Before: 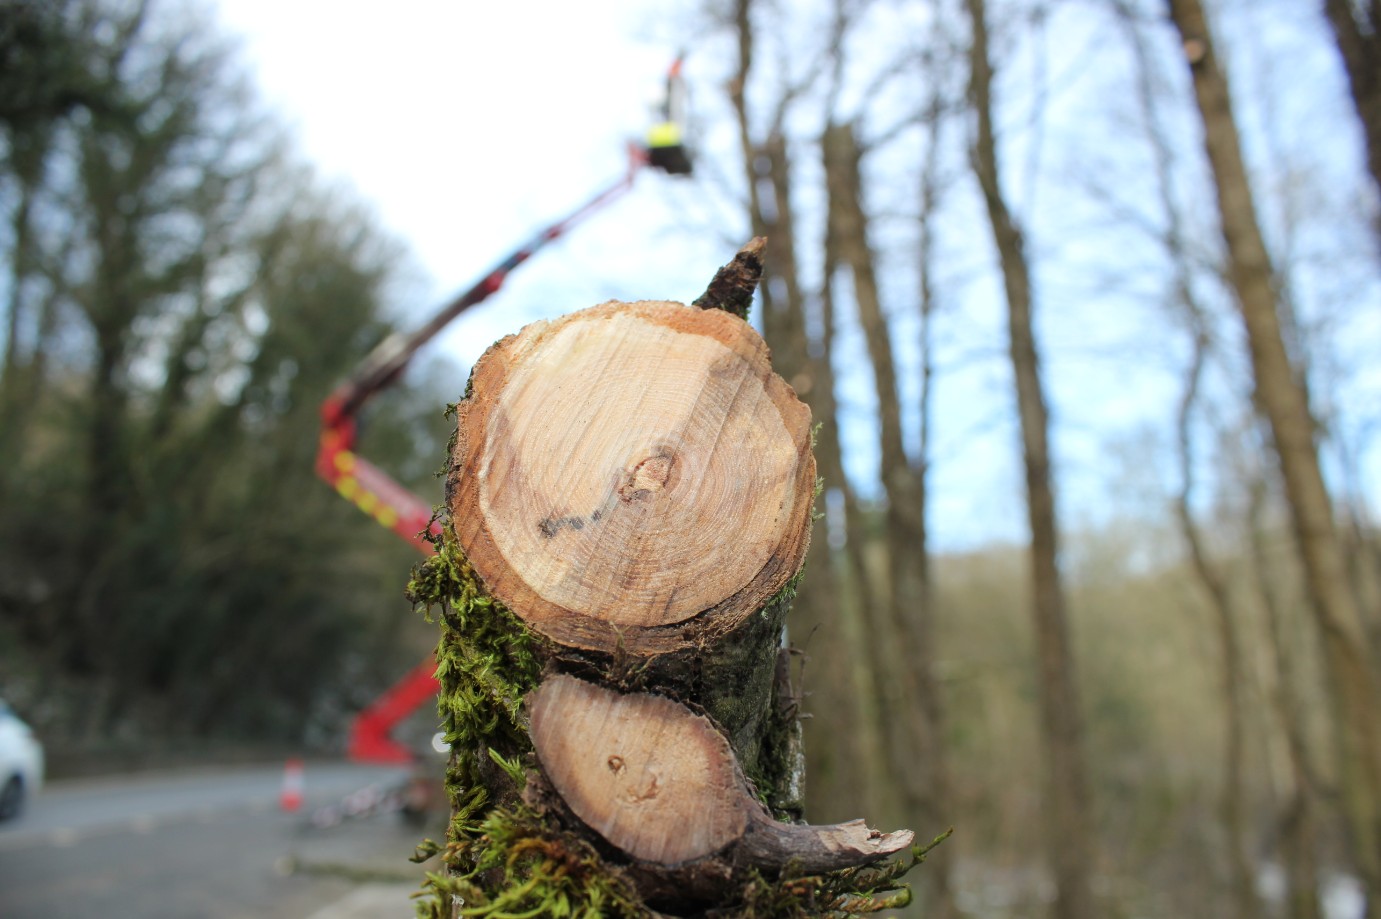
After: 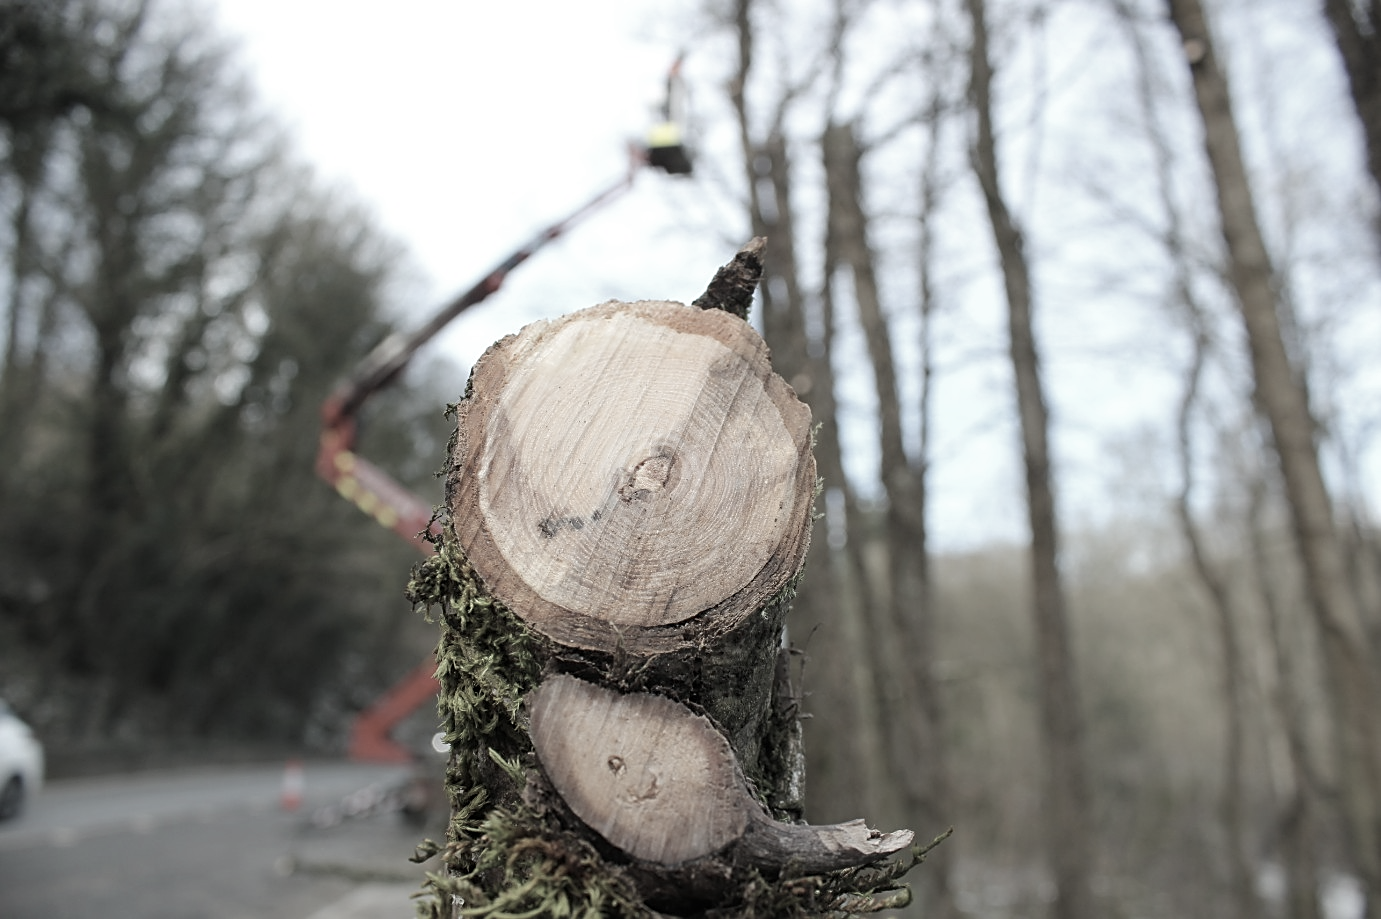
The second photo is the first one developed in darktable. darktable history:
sharpen: on, module defaults
color correction: highlights b* -0.04, saturation 0.339
